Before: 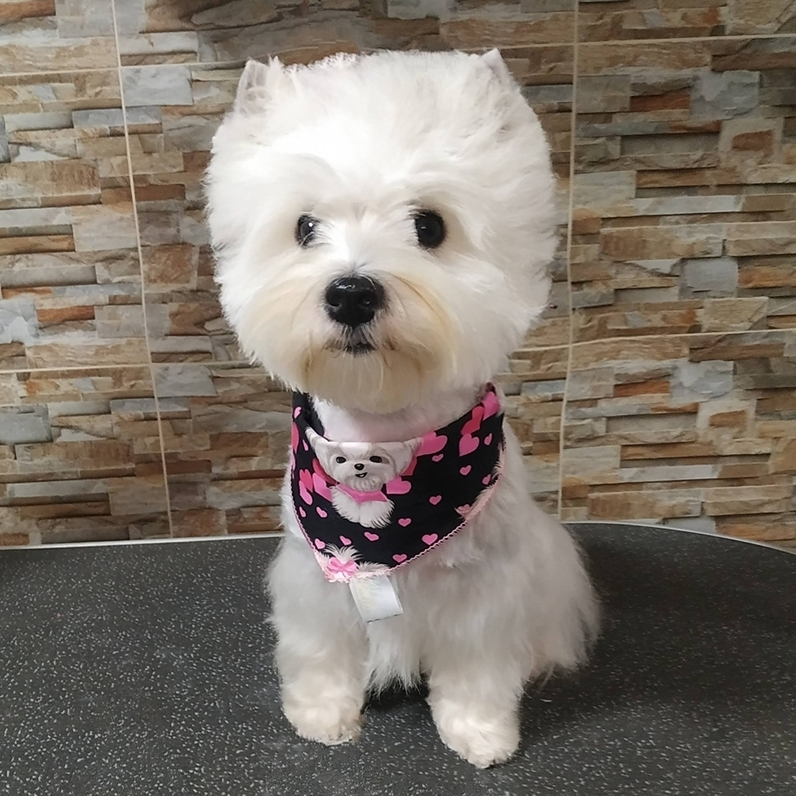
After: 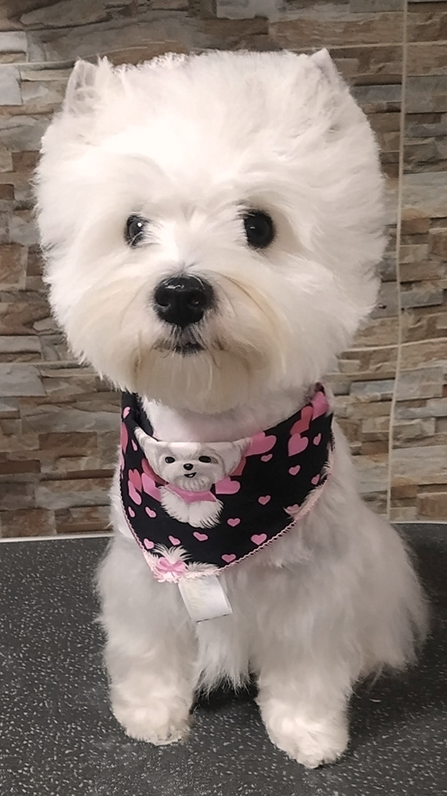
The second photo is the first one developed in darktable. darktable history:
color correction: highlights a* 5.59, highlights b* 5.24, saturation 0.68
crop: left 21.496%, right 22.254%
